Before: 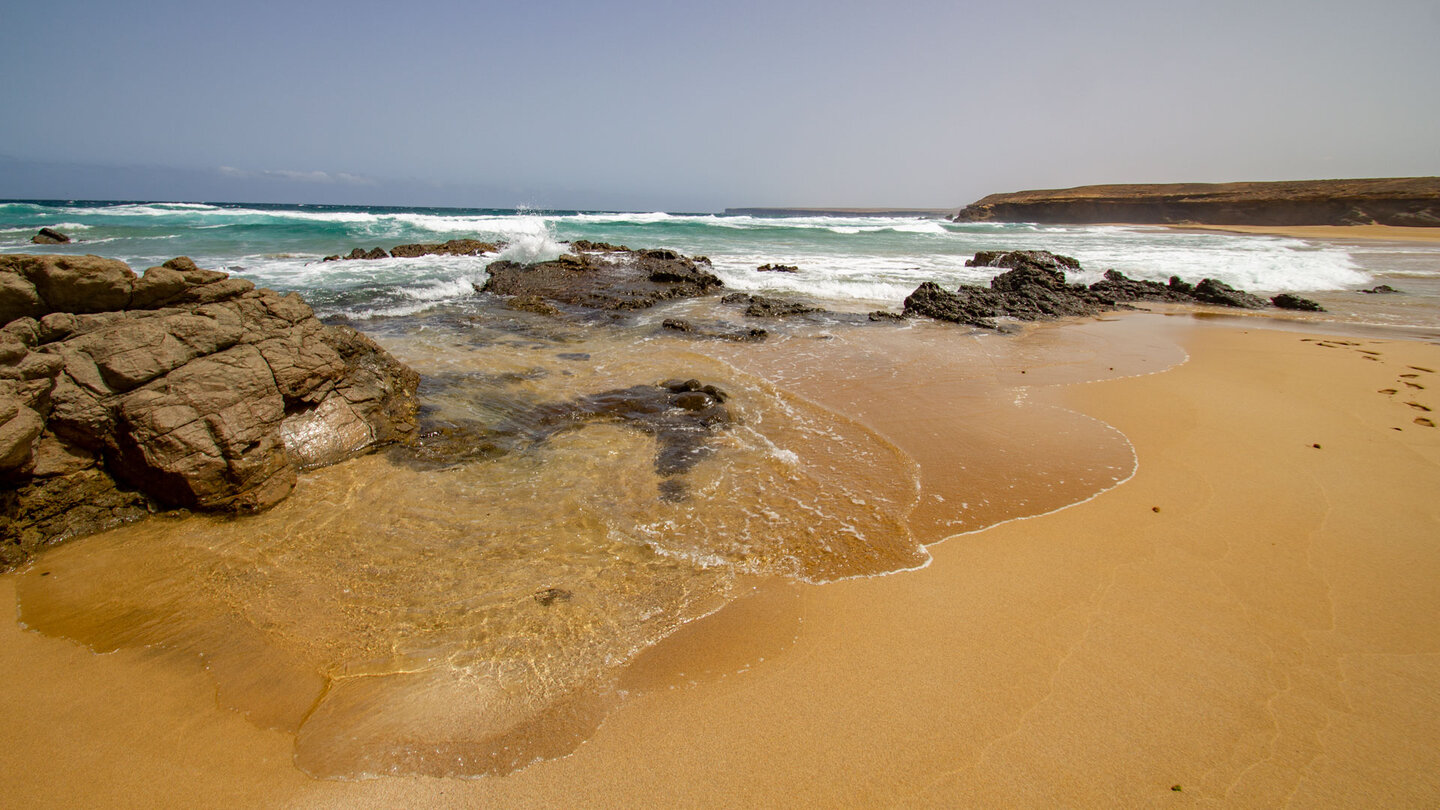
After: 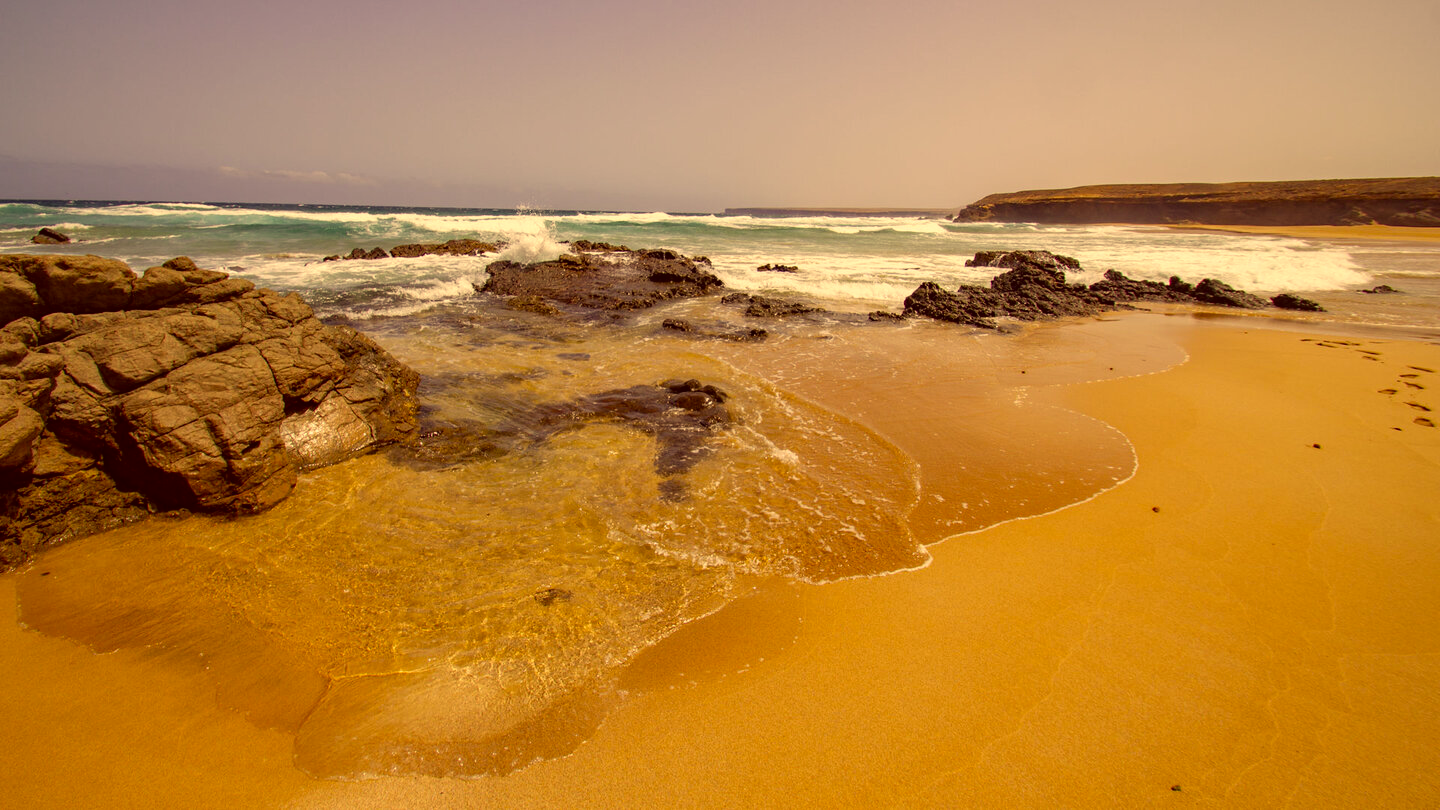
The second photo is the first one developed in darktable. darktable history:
contrast equalizer: y [[0.5 ×6], [0.5 ×6], [0.975, 0.964, 0.925, 0.865, 0.793, 0.721], [0 ×6], [0 ×6]]
tone equalizer: on, module defaults
color correction: highlights a* 9.86, highlights b* 39.06, shadows a* 14.3, shadows b* 3.09
